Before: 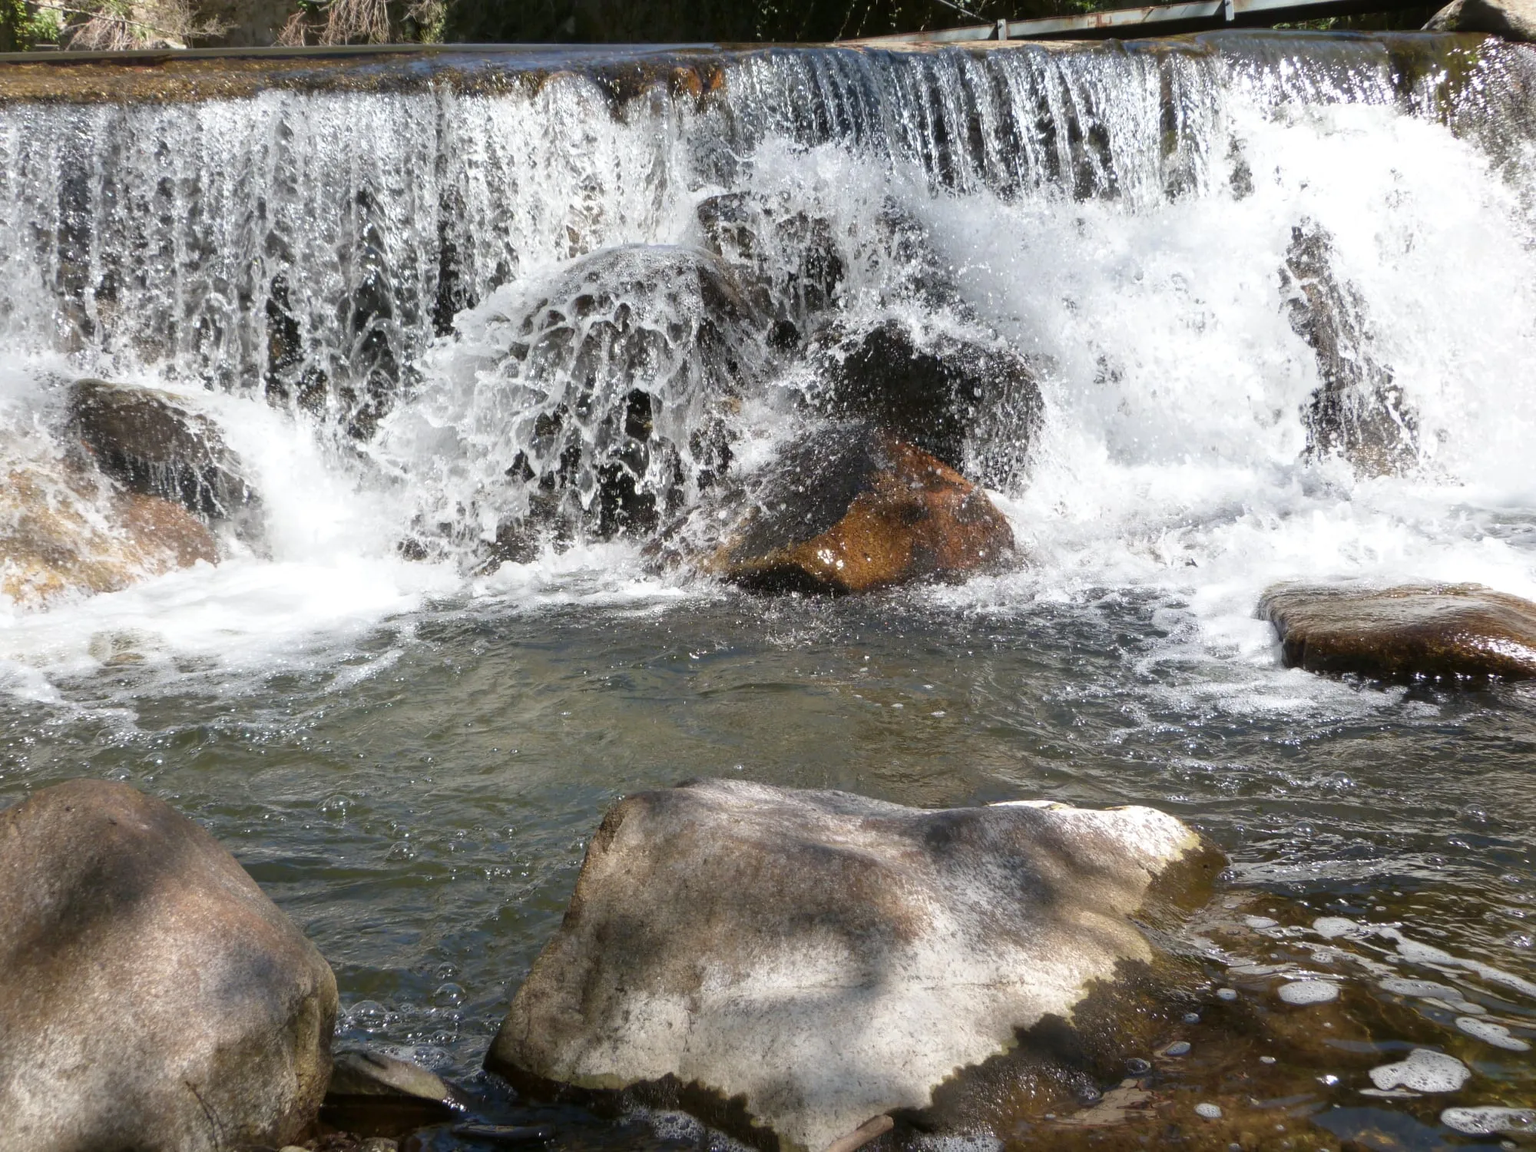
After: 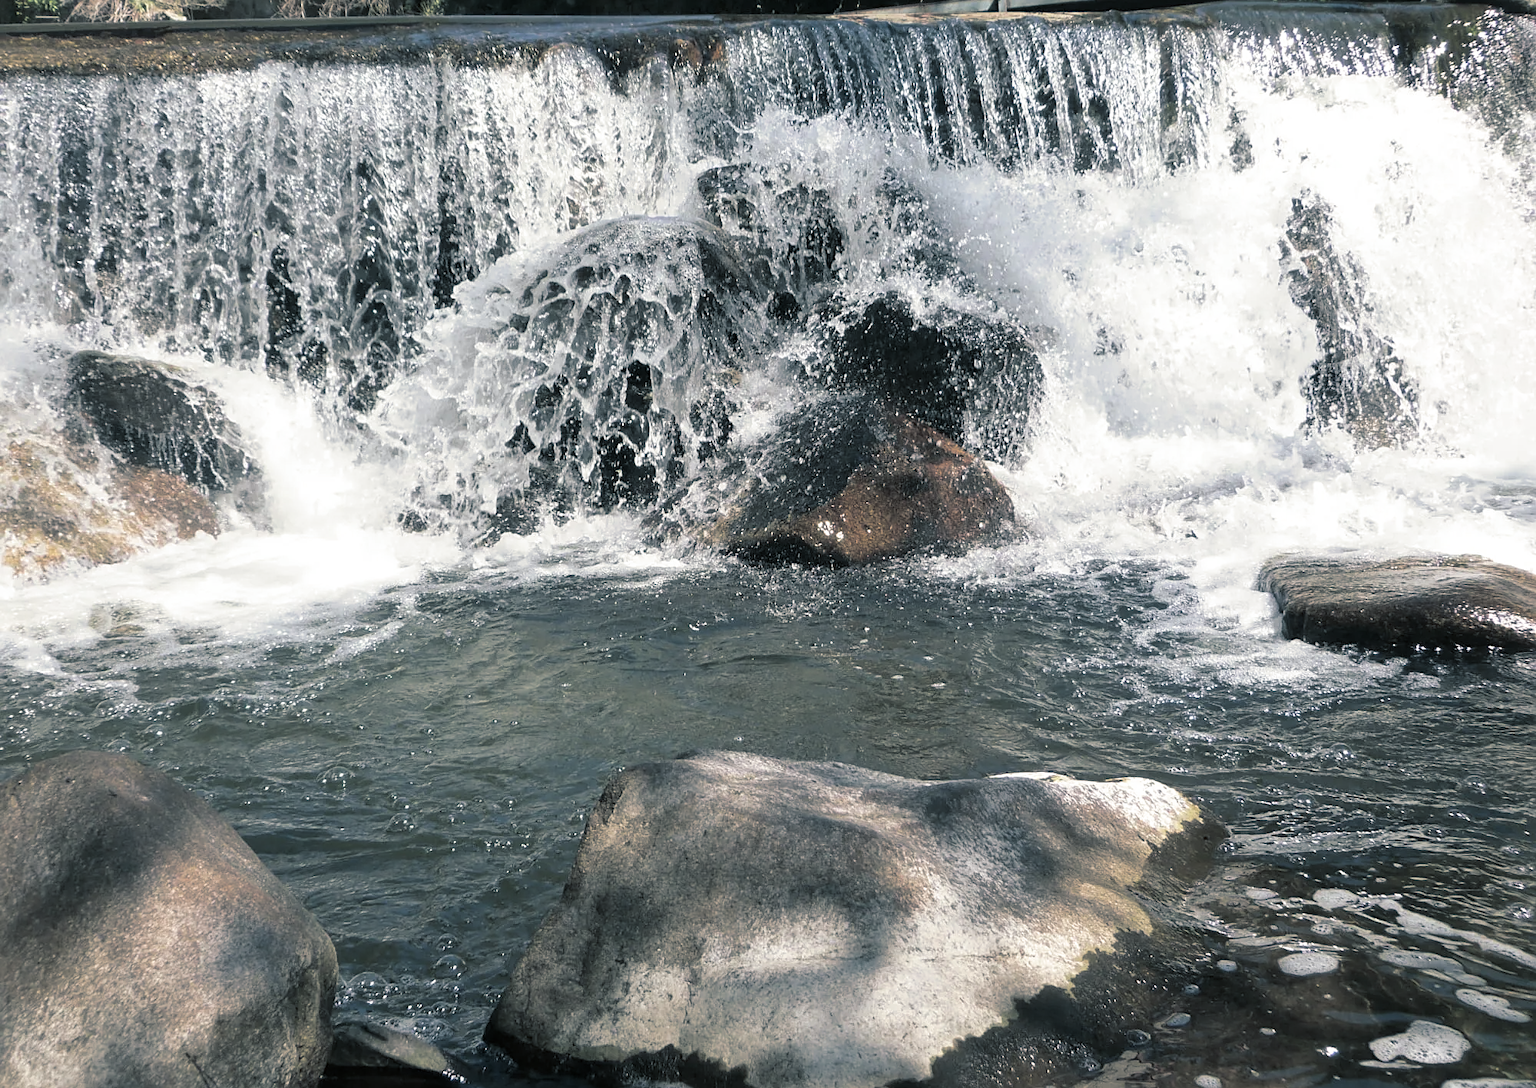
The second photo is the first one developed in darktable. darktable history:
crop and rotate: top 2.479%, bottom 3.018%
sharpen: on, module defaults
split-toning: shadows › hue 205.2°, shadows › saturation 0.29, highlights › hue 50.4°, highlights › saturation 0.38, balance -49.9
